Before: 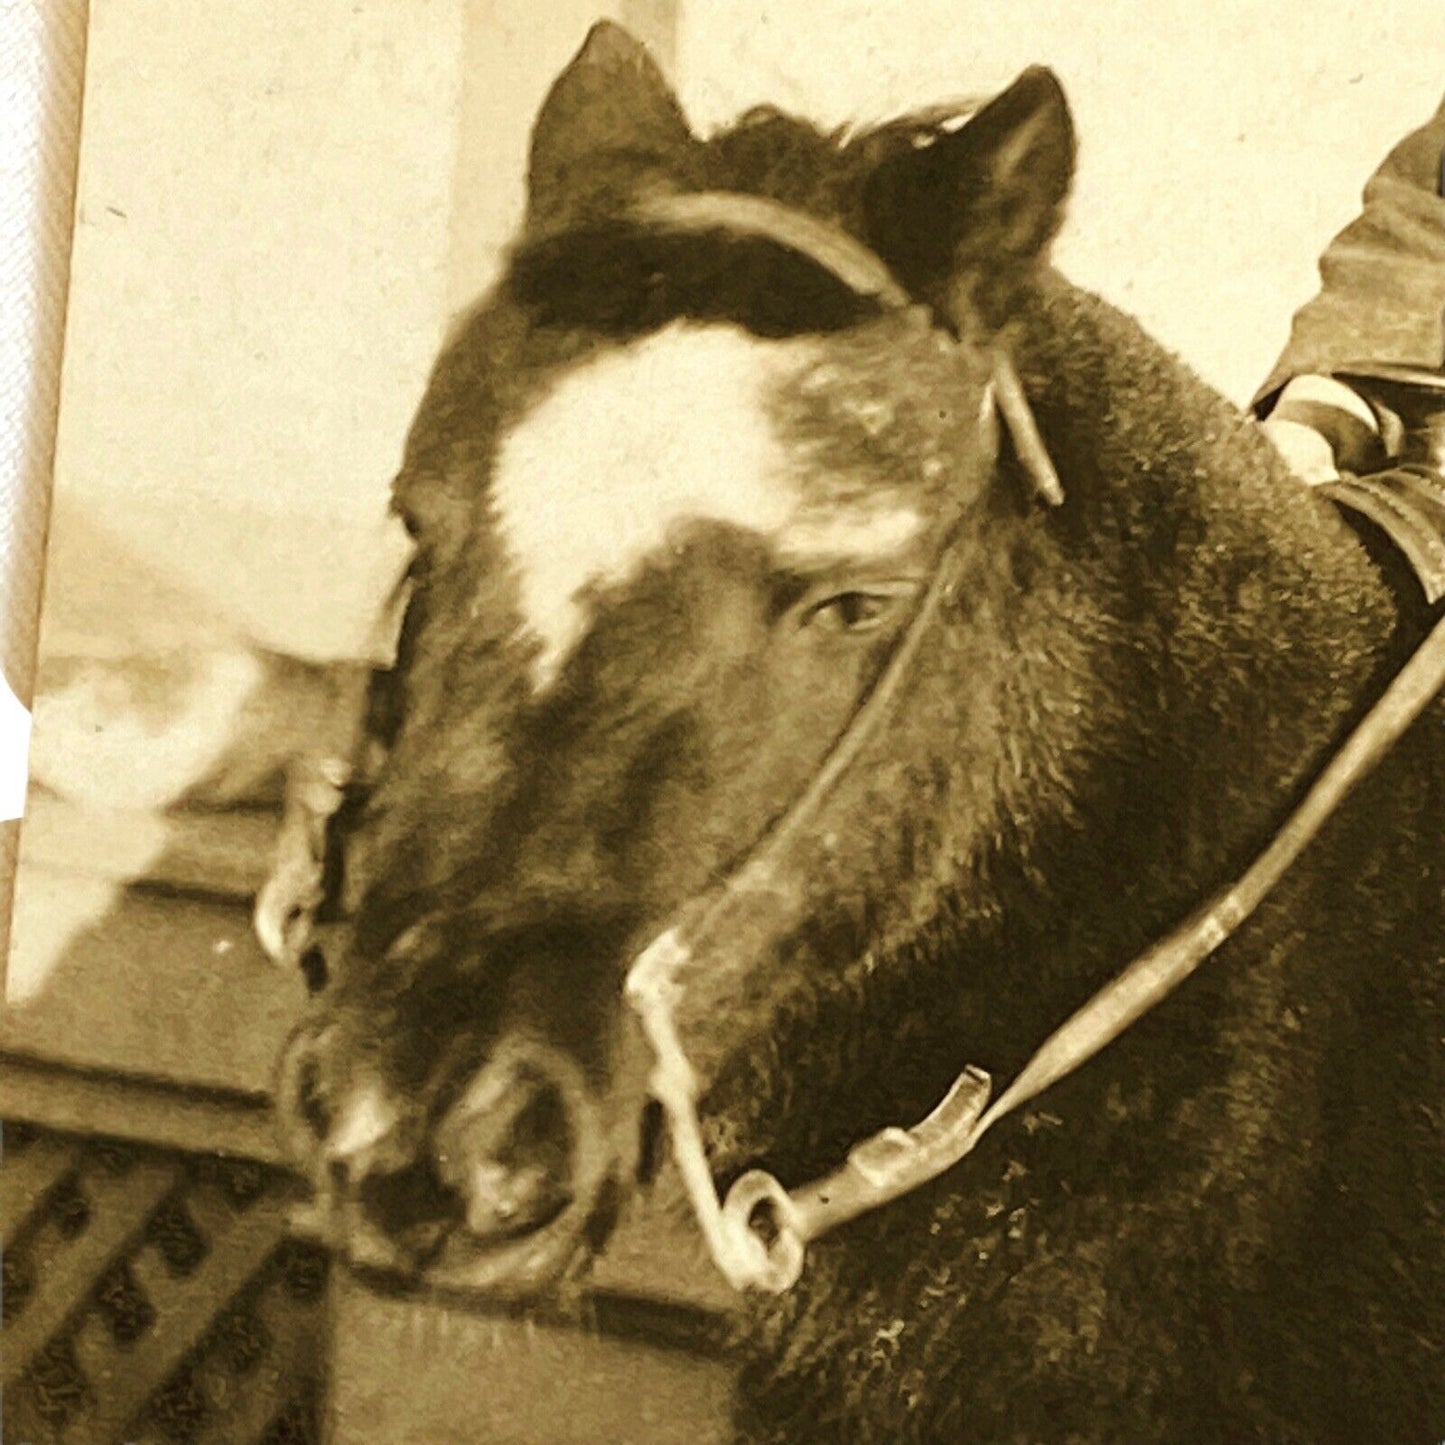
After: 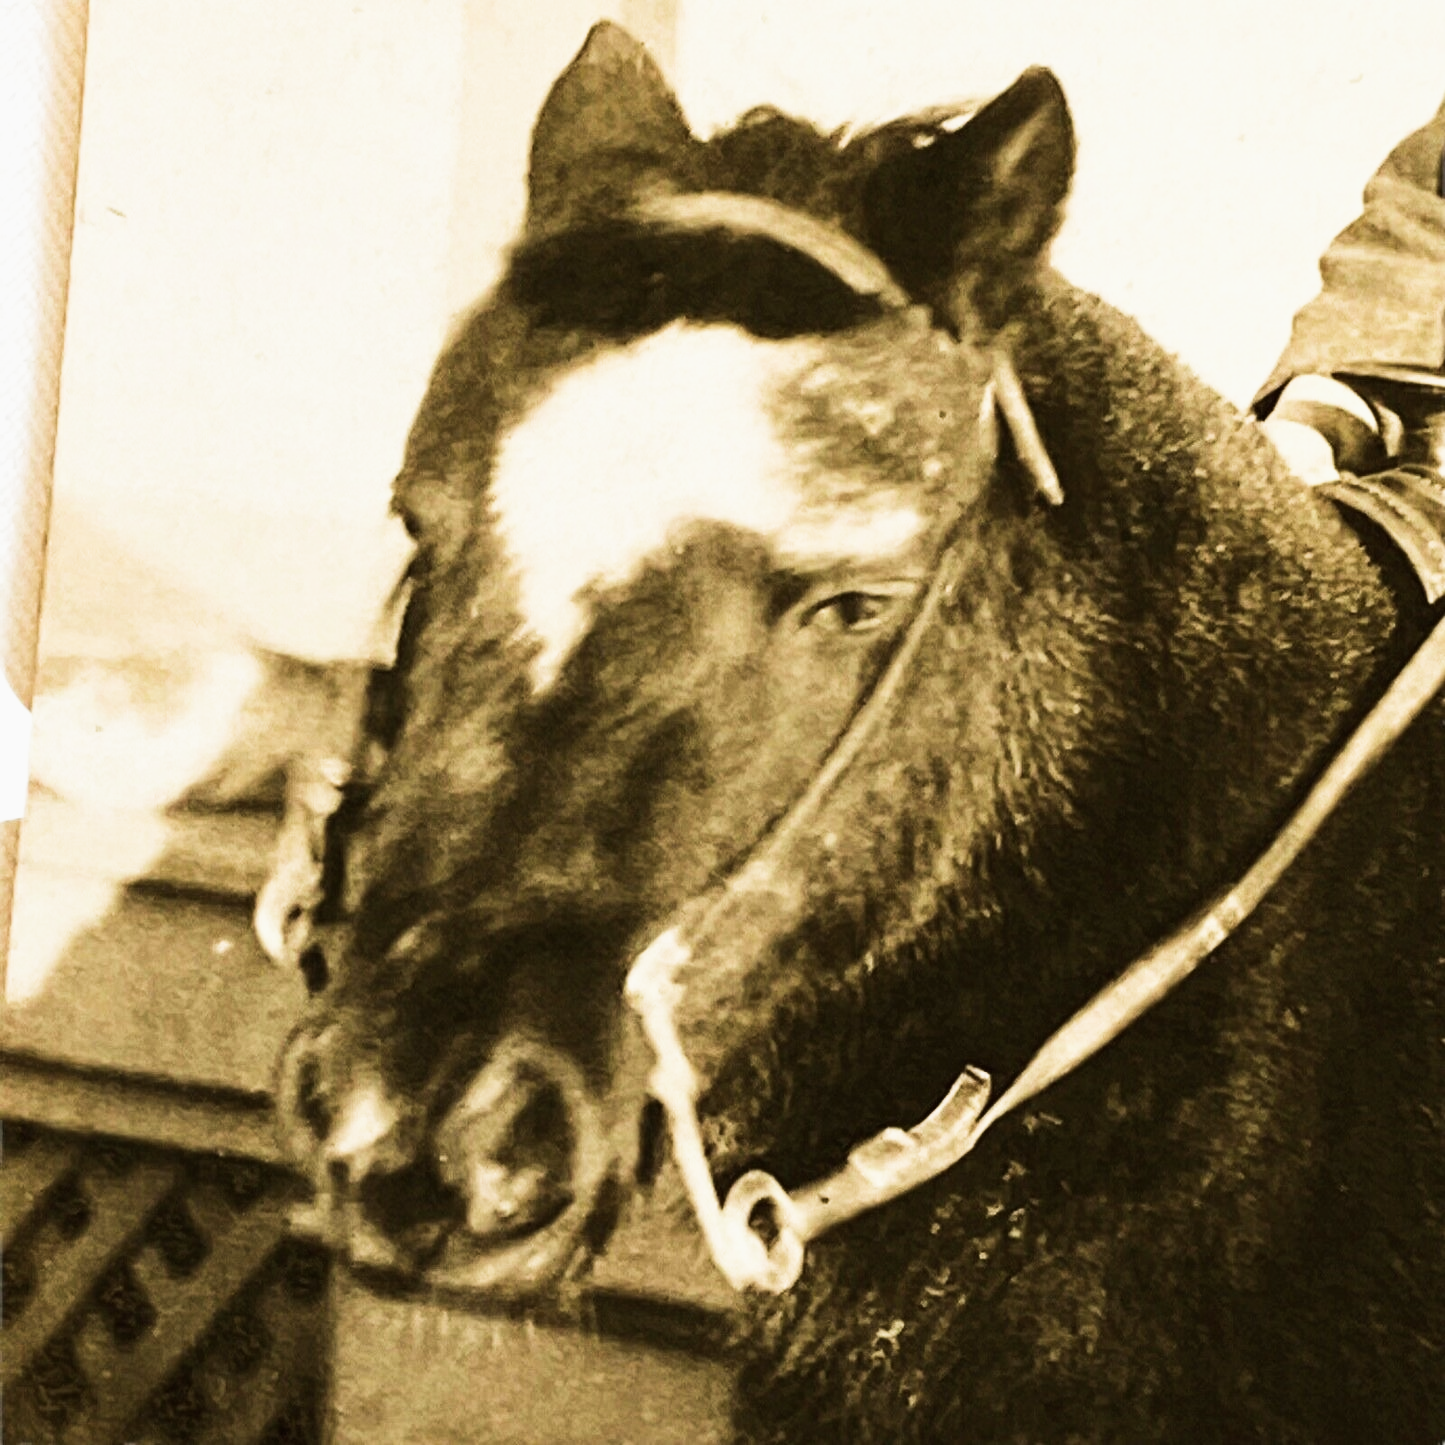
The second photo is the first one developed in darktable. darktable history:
sigmoid: contrast 1.22, skew 0.65
tone equalizer: -8 EV -1.08 EV, -7 EV -1.01 EV, -6 EV -0.867 EV, -5 EV -0.578 EV, -3 EV 0.578 EV, -2 EV 0.867 EV, -1 EV 1.01 EV, +0 EV 1.08 EV, edges refinement/feathering 500, mask exposure compensation -1.57 EV, preserve details no
